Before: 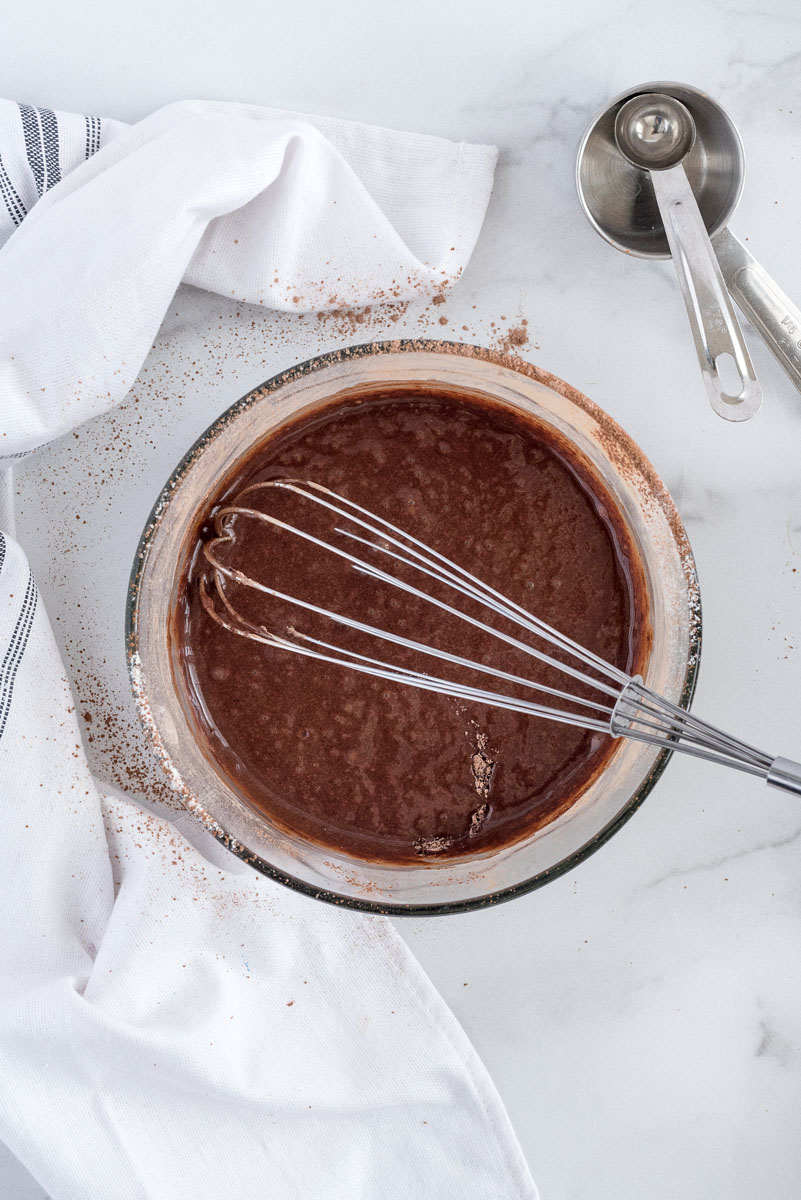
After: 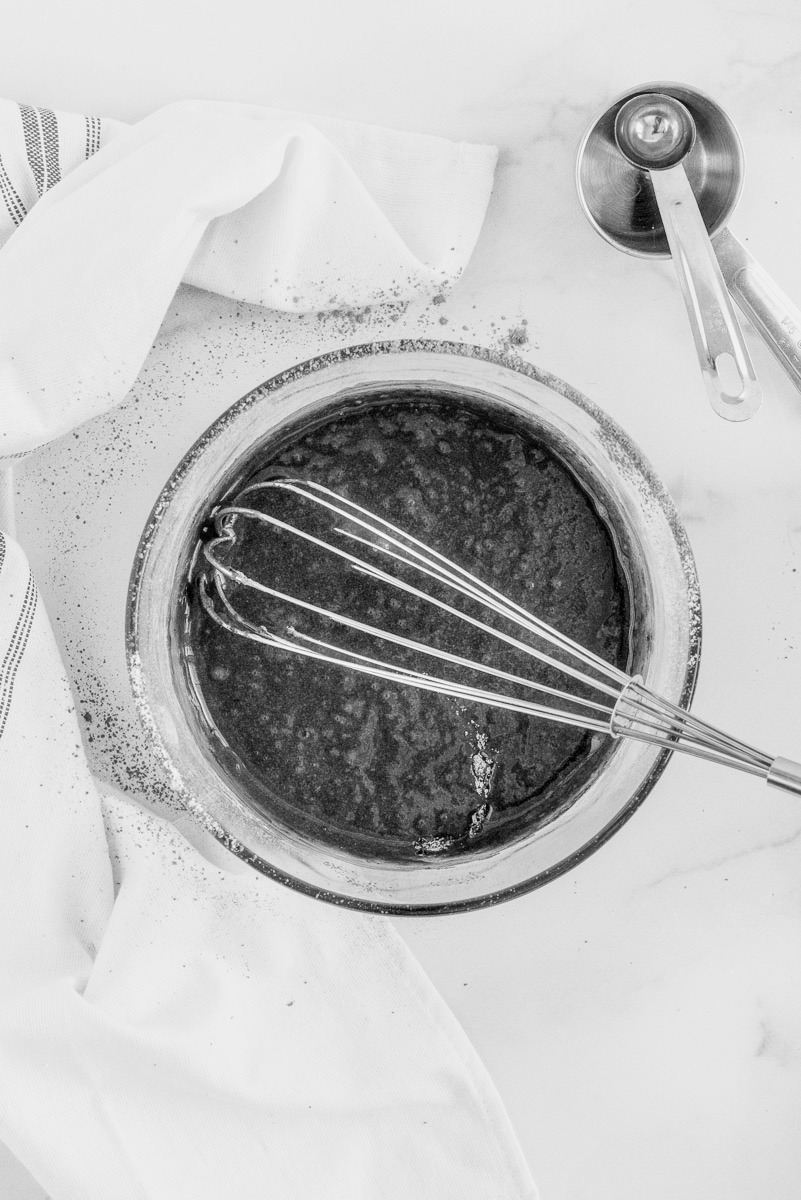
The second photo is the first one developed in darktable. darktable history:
monochrome: a 32, b 64, size 2.3
local contrast: on, module defaults
filmic rgb: black relative exposure -5 EV, hardness 2.88, contrast 1.4, highlights saturation mix -30%
white balance: red 1.138, green 0.996, blue 0.812
haze removal: strength -0.1, adaptive false
color balance rgb: perceptual saturation grading › global saturation 20%, perceptual saturation grading › highlights -50%, perceptual saturation grading › shadows 30%, perceptual brilliance grading › global brilliance 10%, perceptual brilliance grading › shadows 15%
